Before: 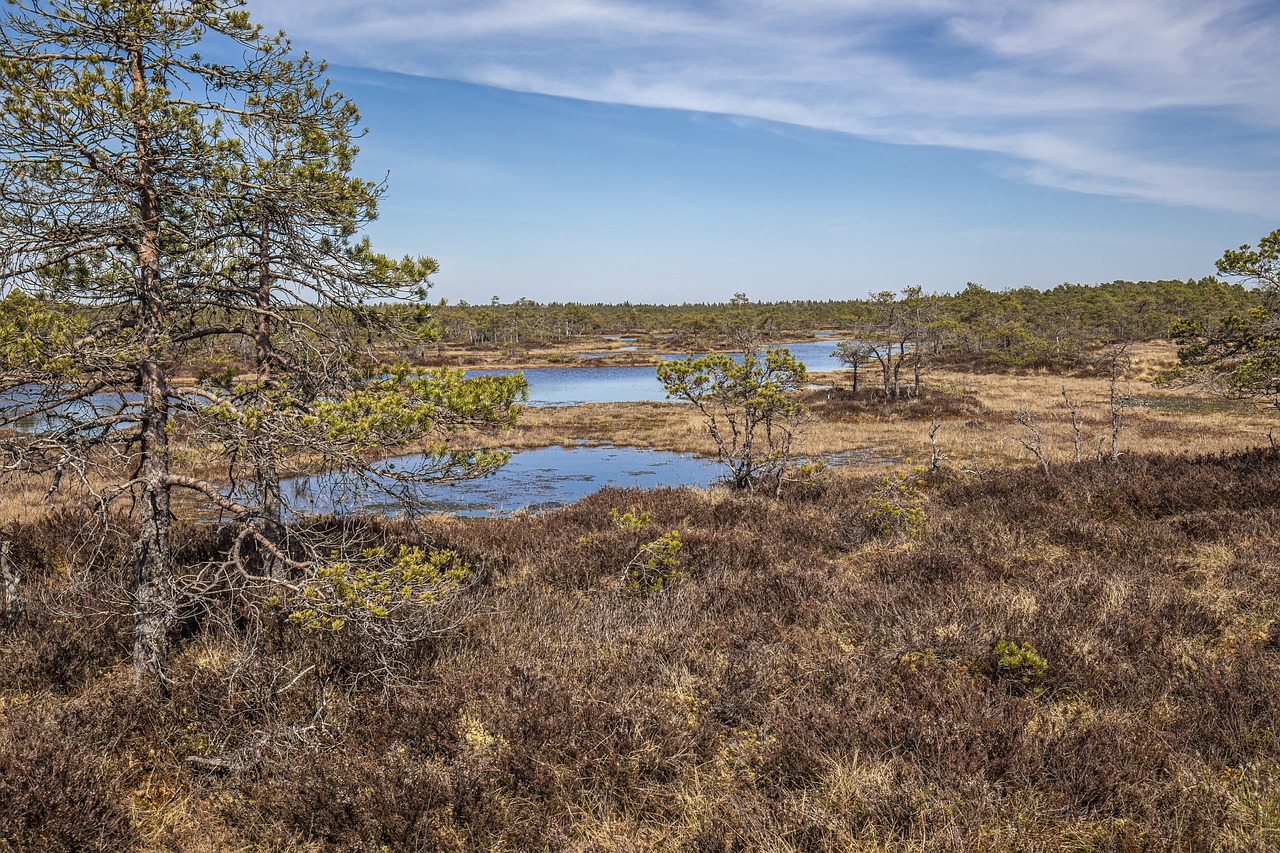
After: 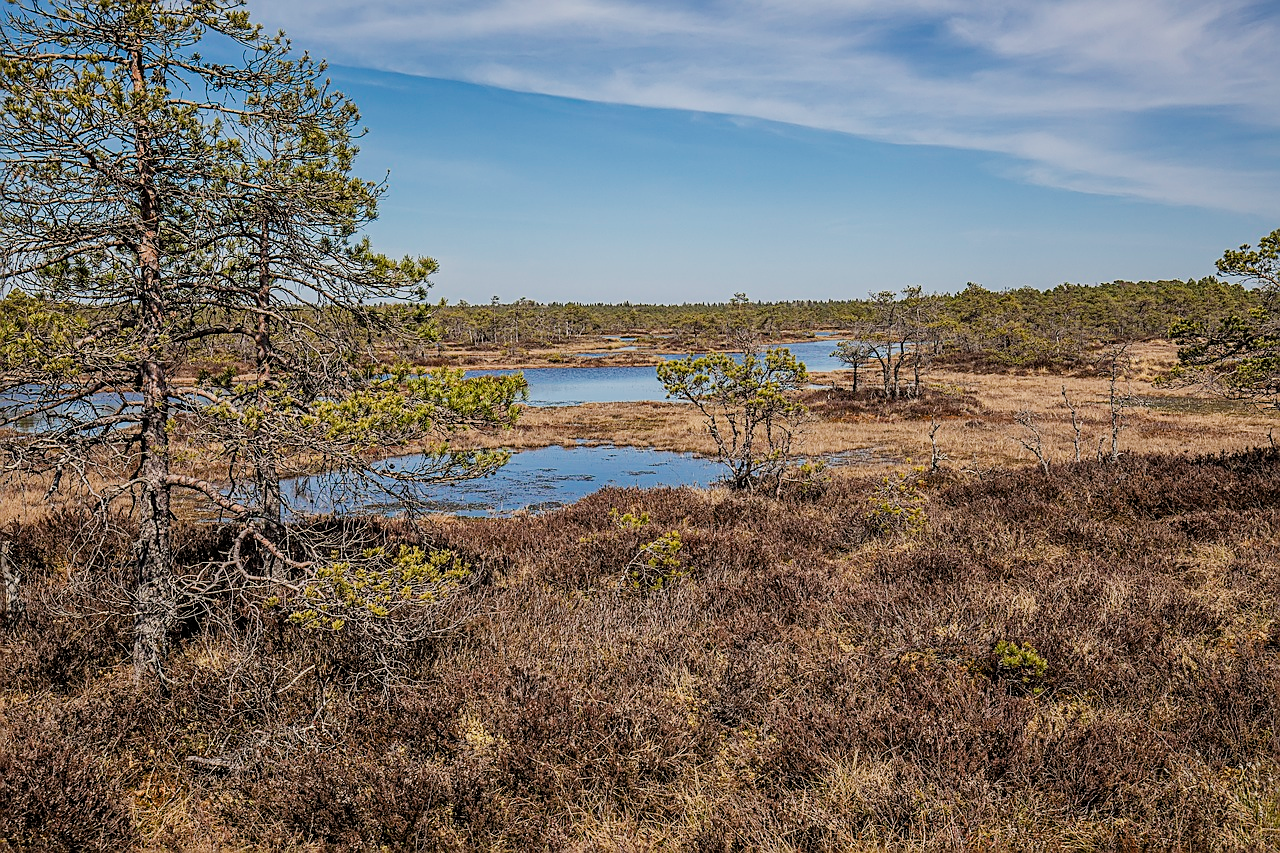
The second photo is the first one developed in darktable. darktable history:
sharpen: on, module defaults
filmic rgb: black relative exposure -7.99 EV, white relative exposure 4.02 EV, threshold 5.97 EV, hardness 4.11, enable highlight reconstruction true
